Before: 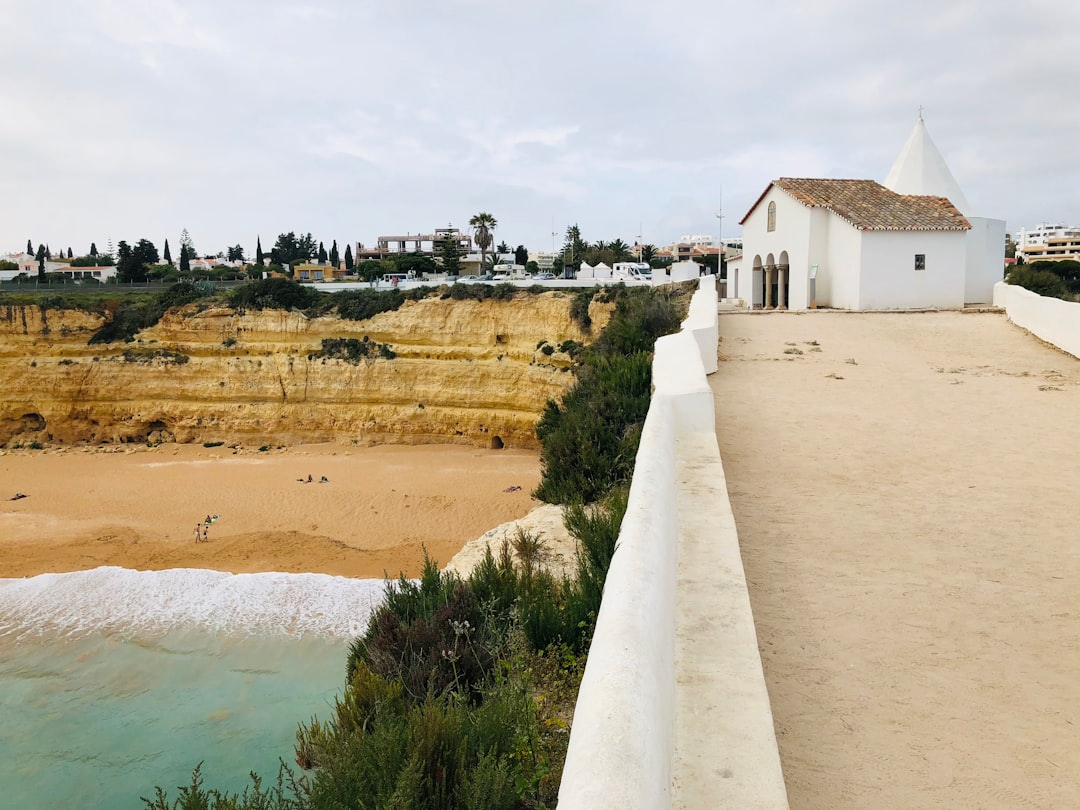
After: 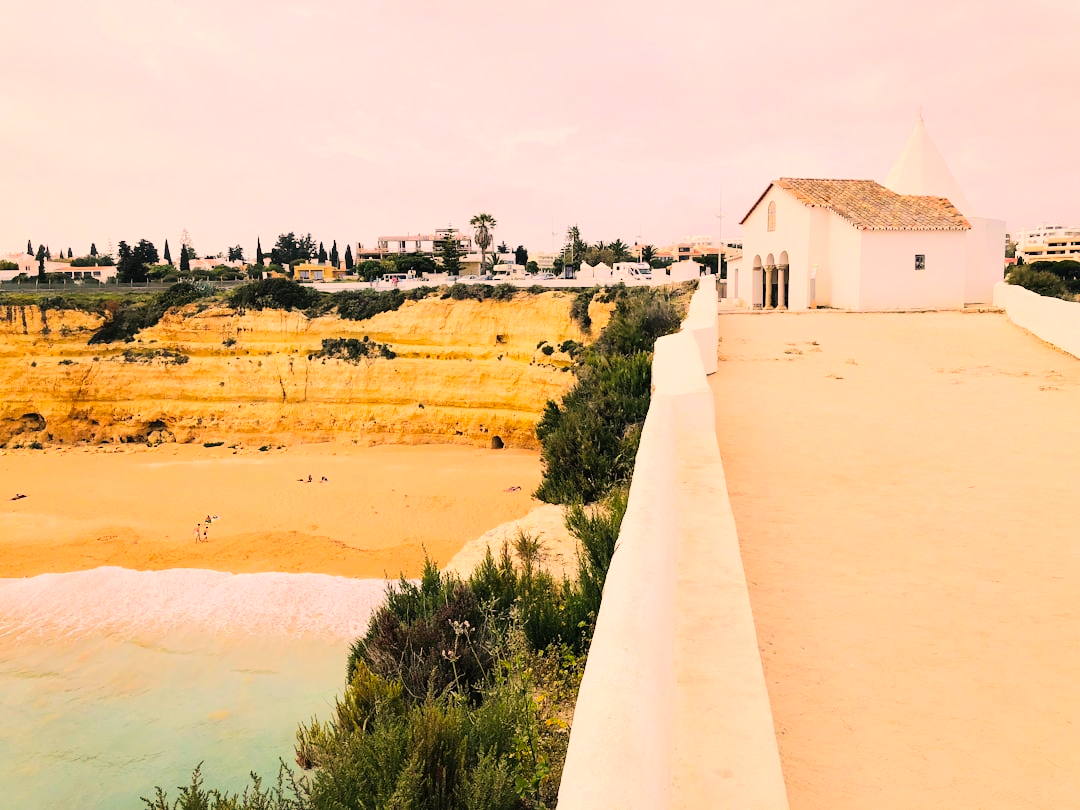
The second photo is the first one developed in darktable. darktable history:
tone equalizer: -7 EV 0.148 EV, -6 EV 0.611 EV, -5 EV 1.13 EV, -4 EV 1.3 EV, -3 EV 1.18 EV, -2 EV 0.6 EV, -1 EV 0.149 EV, edges refinement/feathering 500, mask exposure compensation -1.57 EV, preserve details no
color correction: highlights a* 17.88, highlights b* 18.37
